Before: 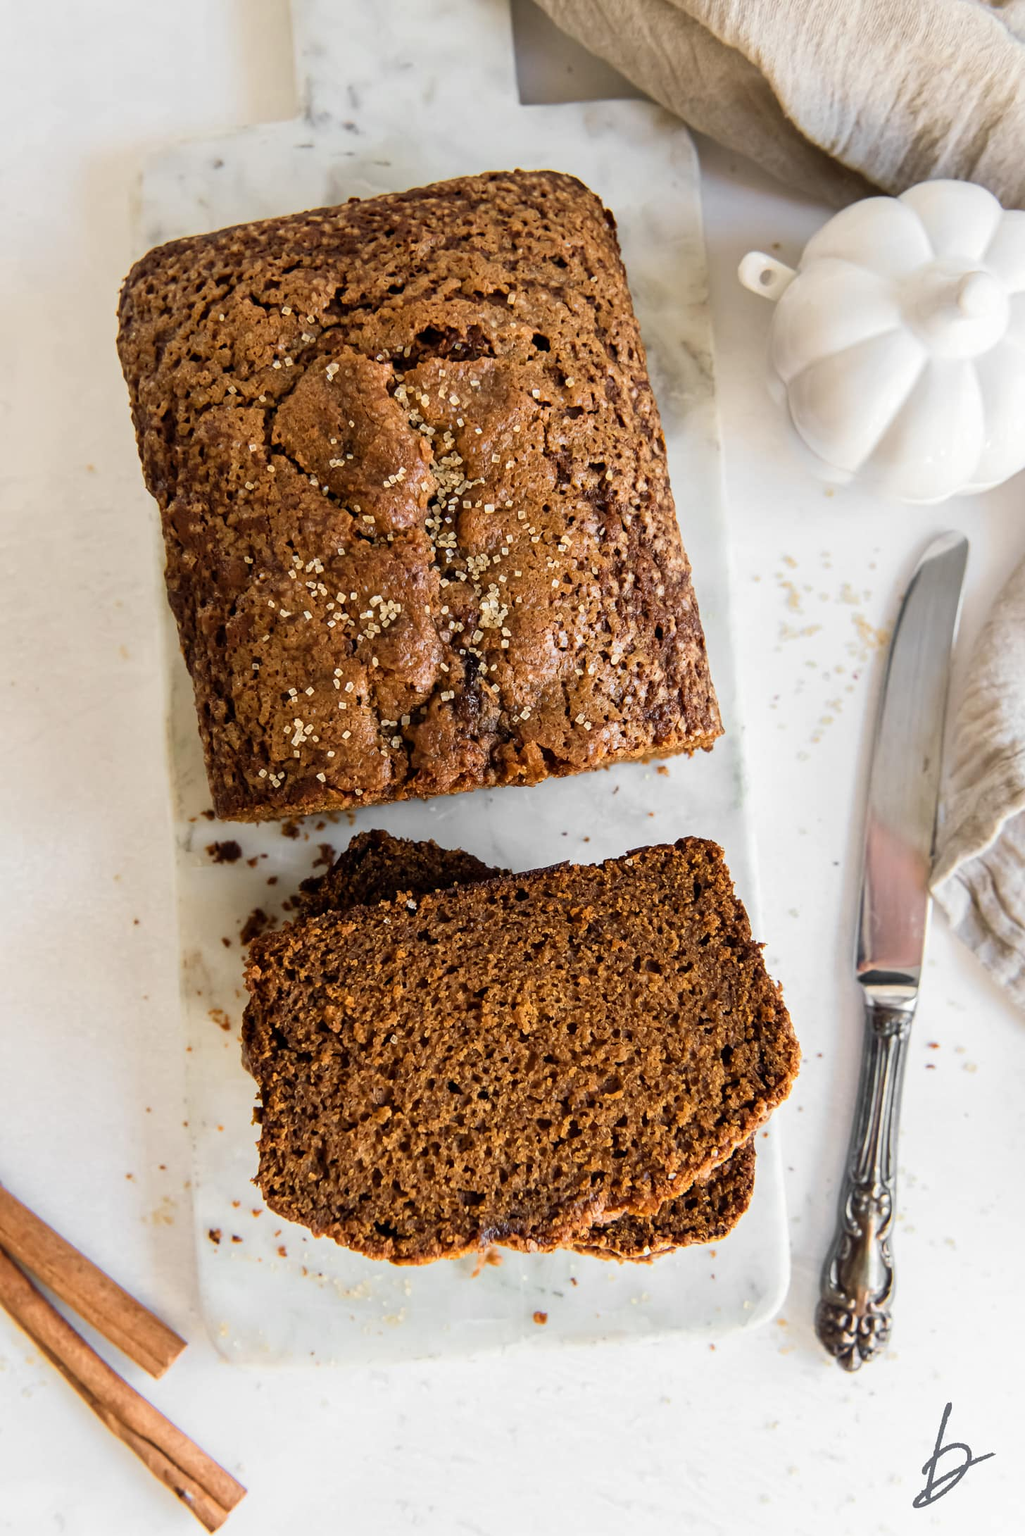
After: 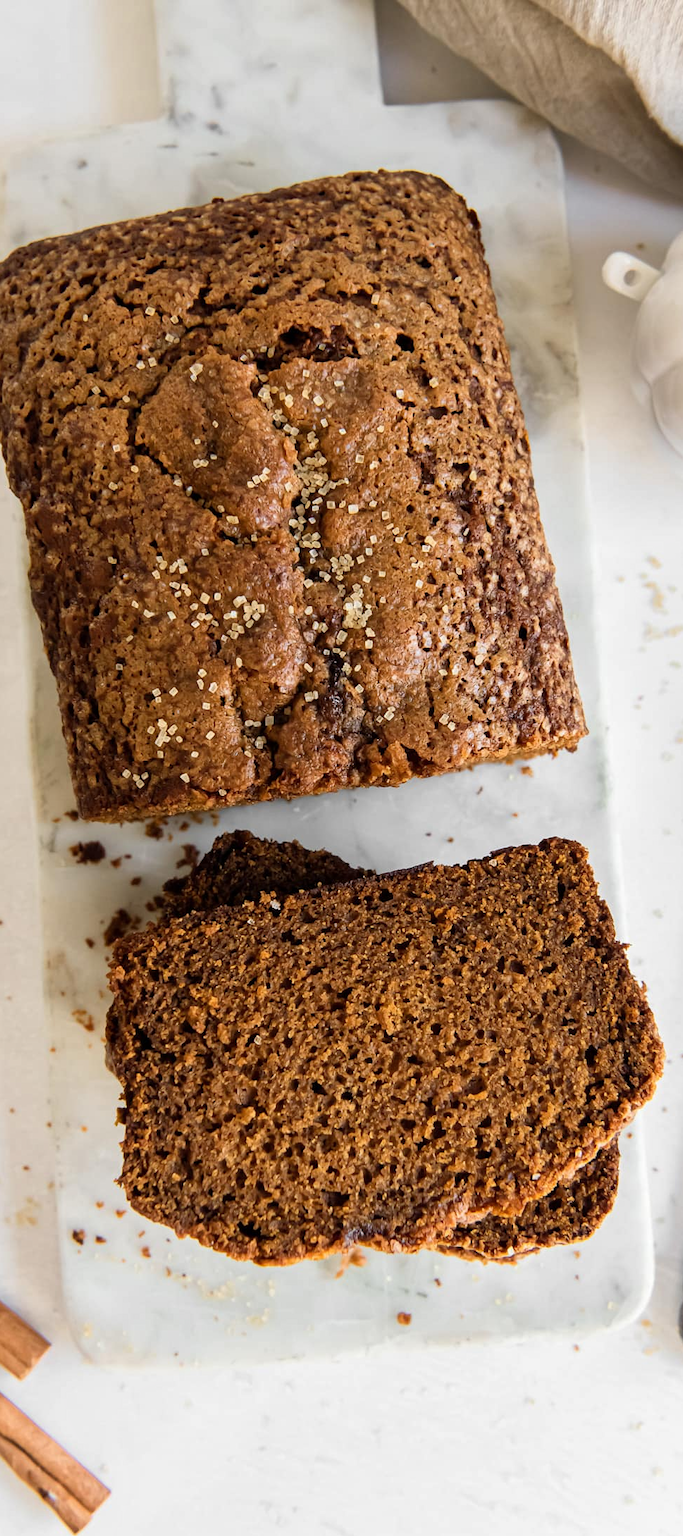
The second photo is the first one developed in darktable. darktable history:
tone equalizer: mask exposure compensation -0.507 EV
crop and rotate: left 13.357%, right 19.981%
